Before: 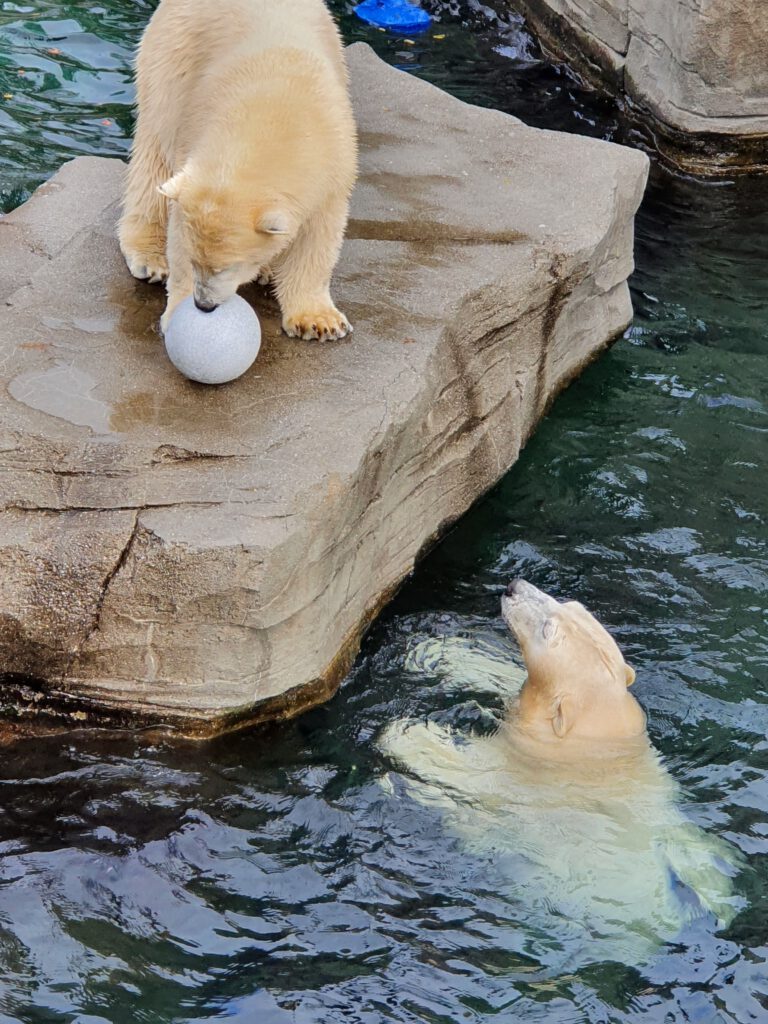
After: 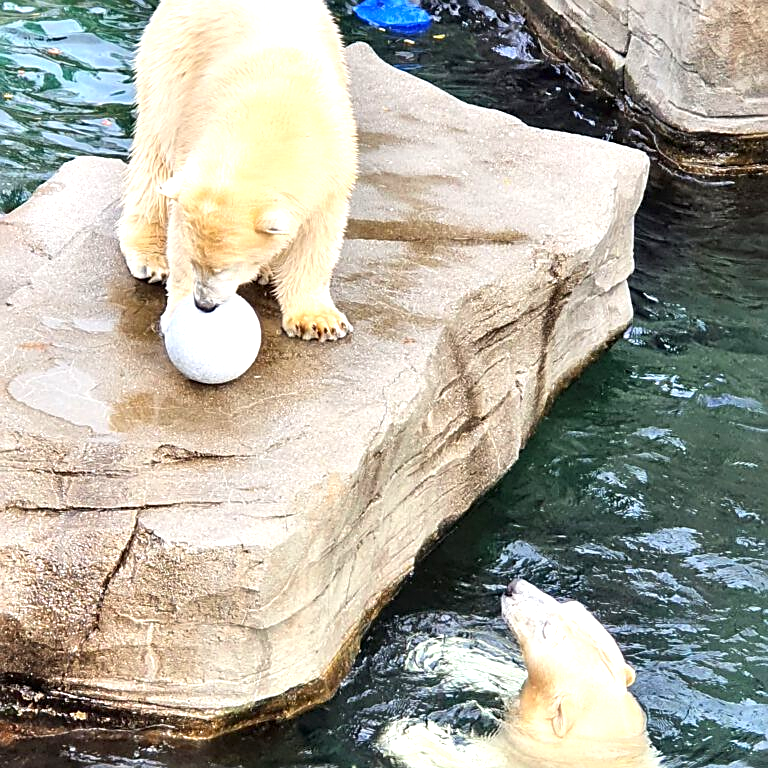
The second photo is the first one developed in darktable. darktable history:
exposure: black level correction 0, exposure 1.104 EV, compensate highlight preservation false
crop: bottom 24.99%
sharpen: on, module defaults
